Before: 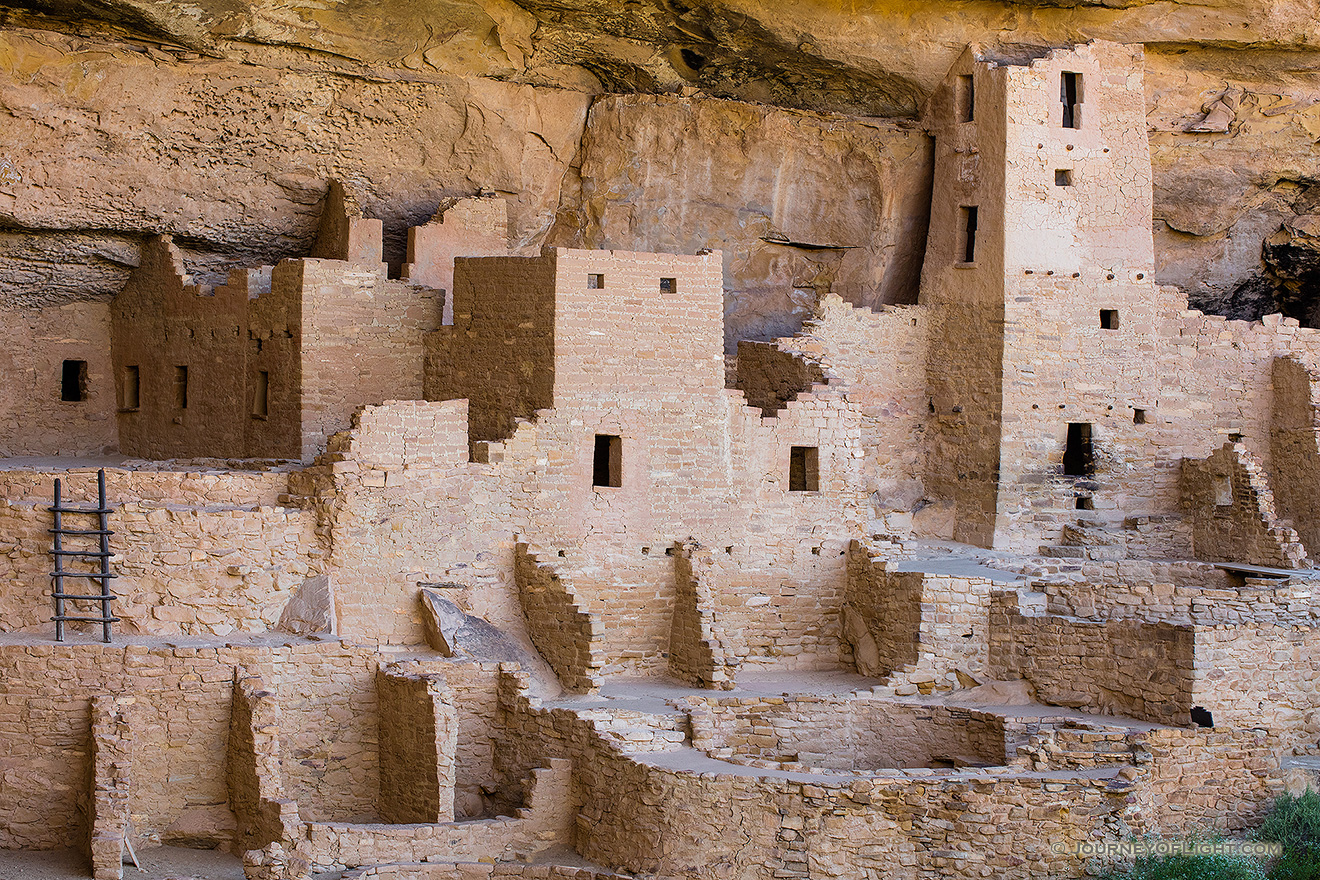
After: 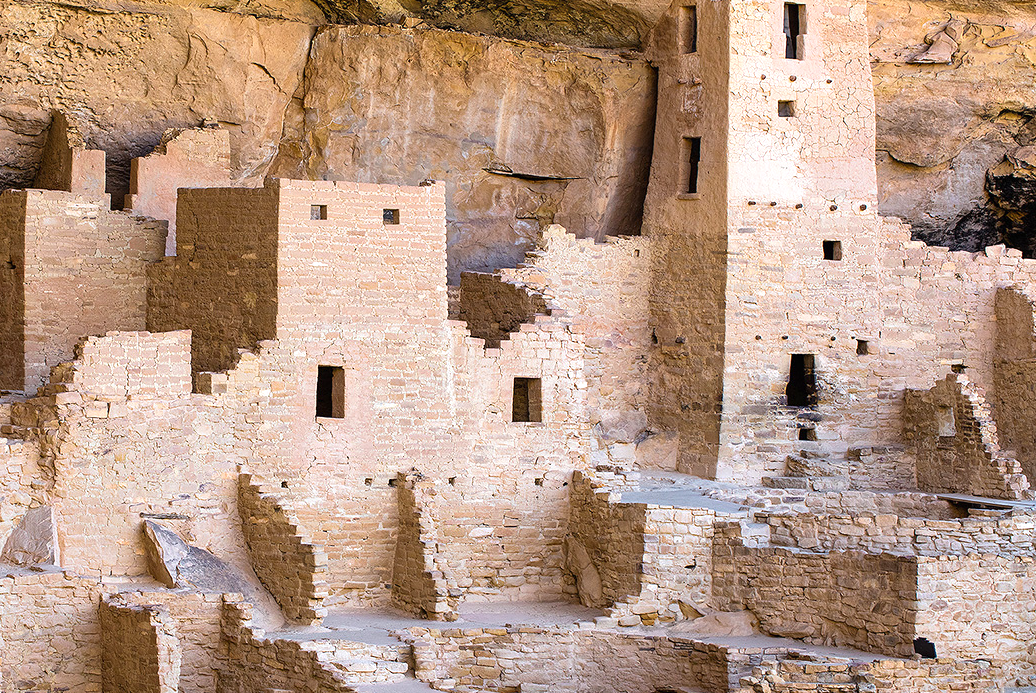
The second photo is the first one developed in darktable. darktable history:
exposure: black level correction 0, exposure 0.5 EV, compensate highlight preservation false
crop and rotate: left 21.055%, top 7.908%, right 0.4%, bottom 13.308%
